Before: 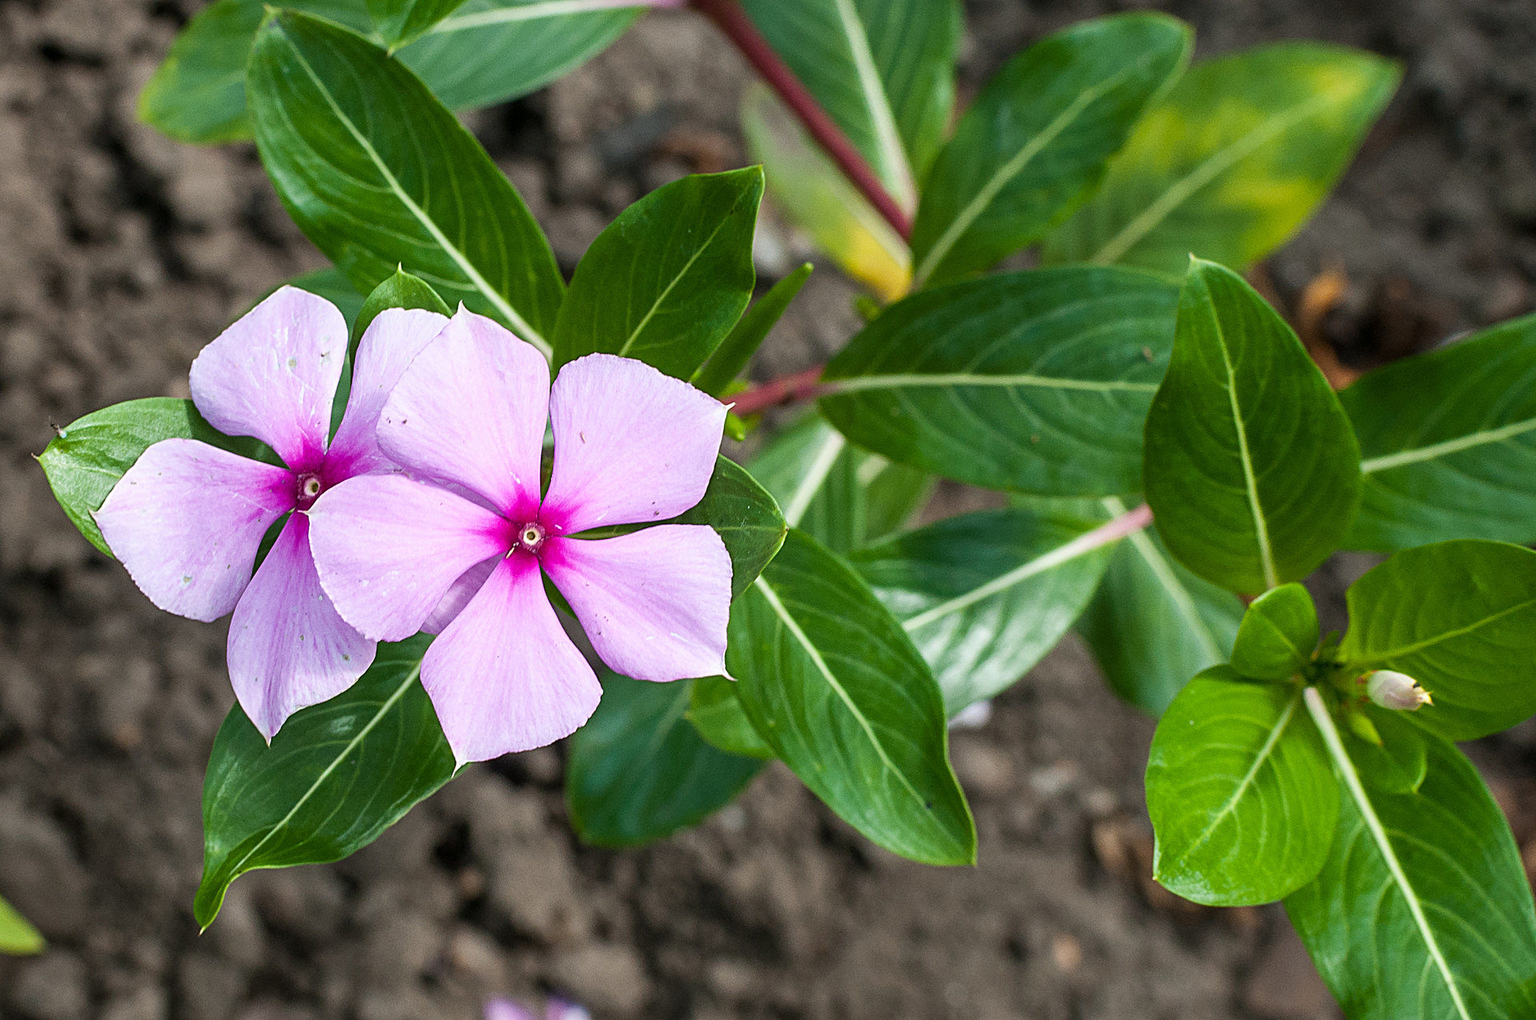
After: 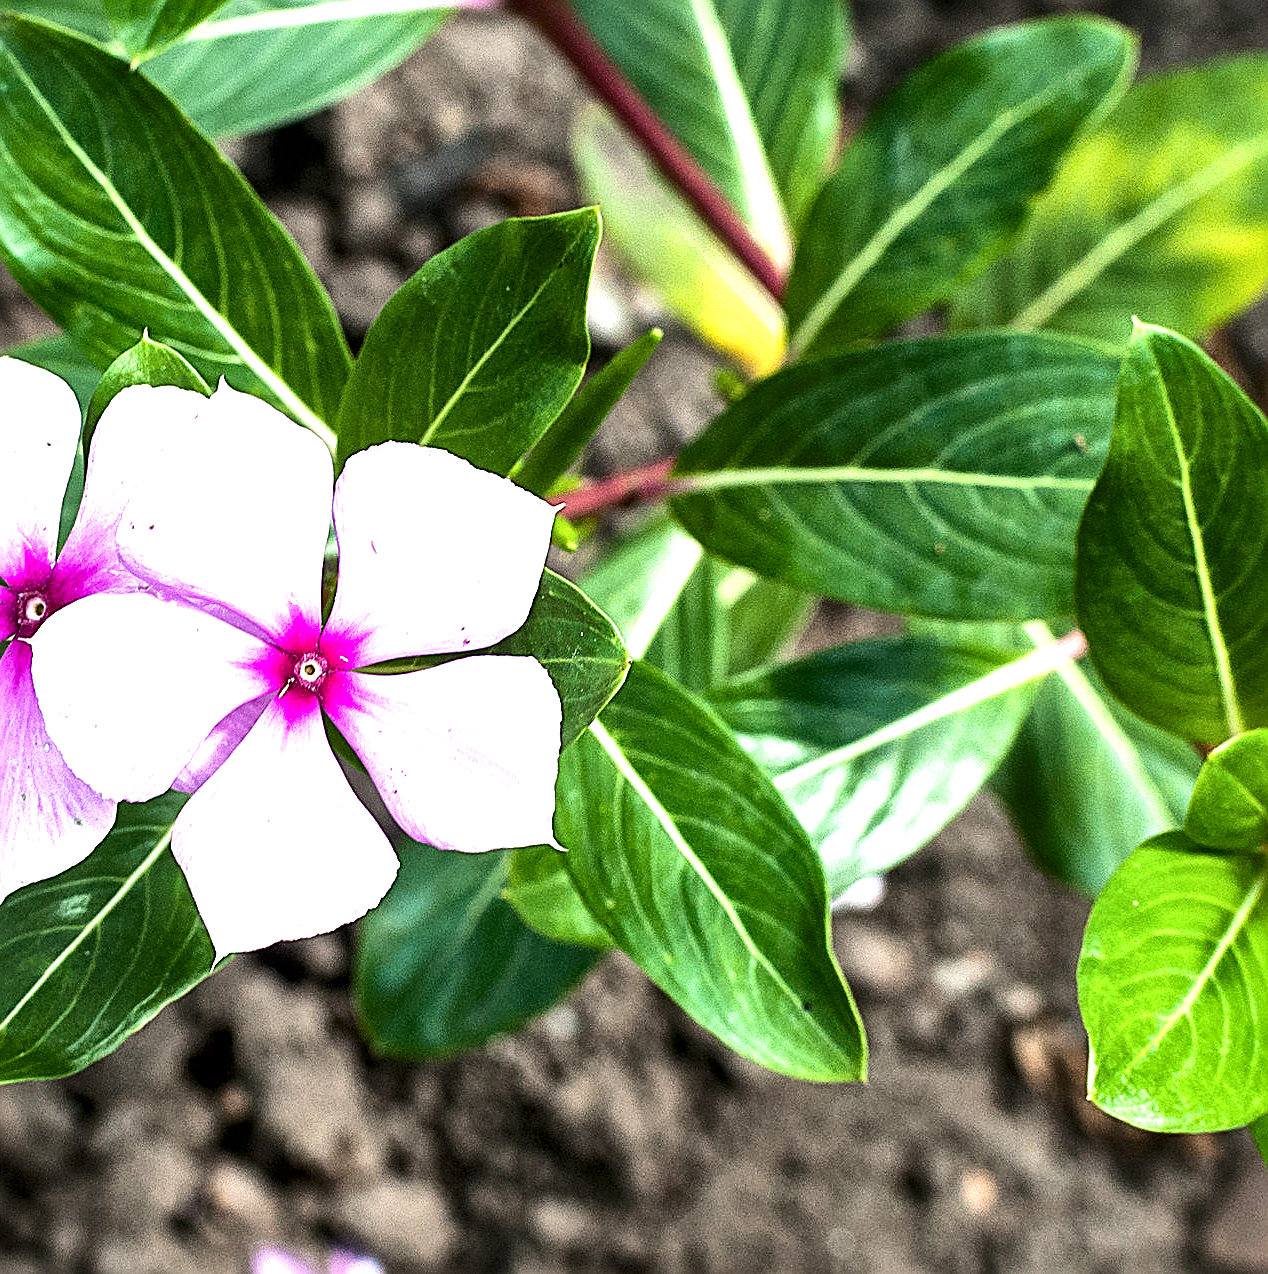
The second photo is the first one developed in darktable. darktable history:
sharpen: on, module defaults
local contrast: mode bilateral grid, contrast 50, coarseness 50, detail 150%, midtone range 0.2
exposure: exposure 0.556 EV, compensate highlight preservation false
crop and rotate: left 18.442%, right 15.508%
tone equalizer: -8 EV -0.75 EV, -7 EV -0.7 EV, -6 EV -0.6 EV, -5 EV -0.4 EV, -3 EV 0.4 EV, -2 EV 0.6 EV, -1 EV 0.7 EV, +0 EV 0.75 EV, edges refinement/feathering 500, mask exposure compensation -1.57 EV, preserve details no
